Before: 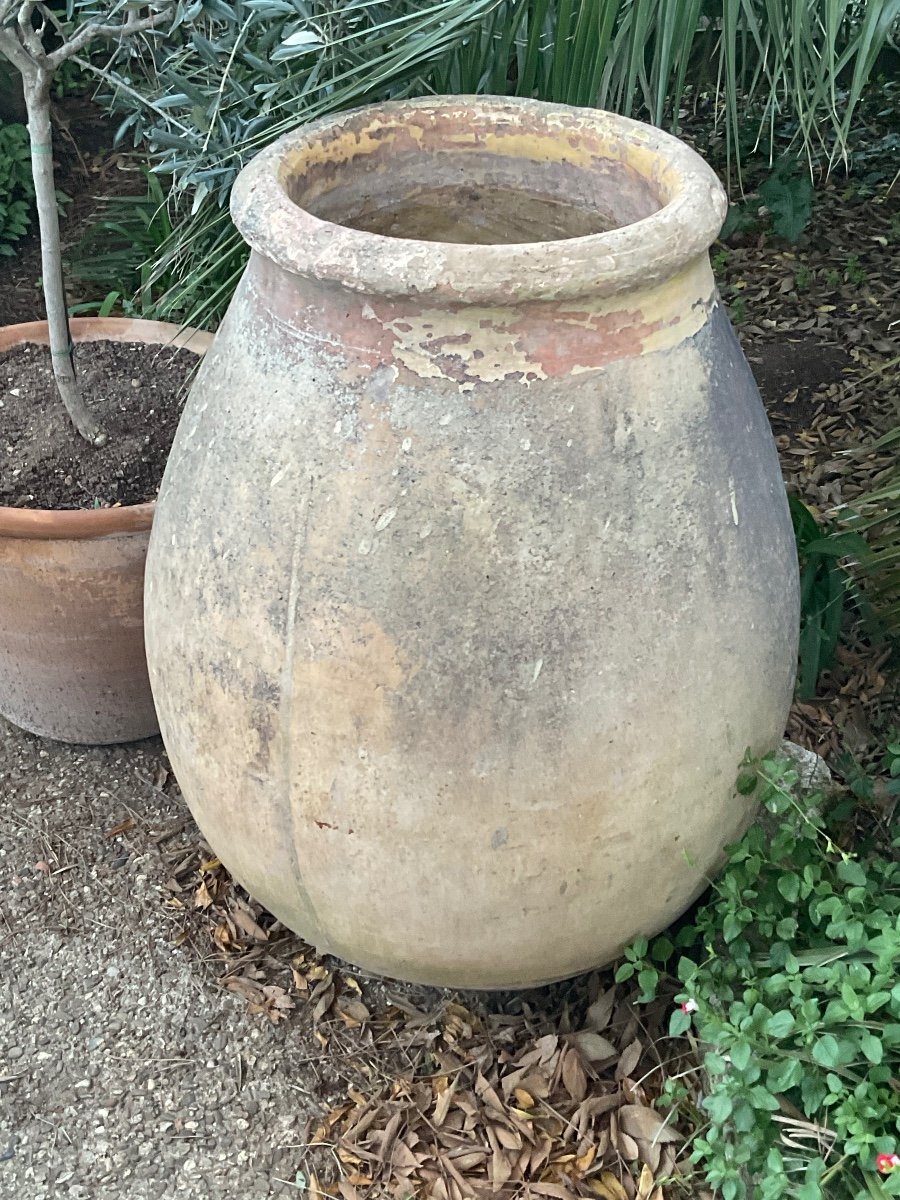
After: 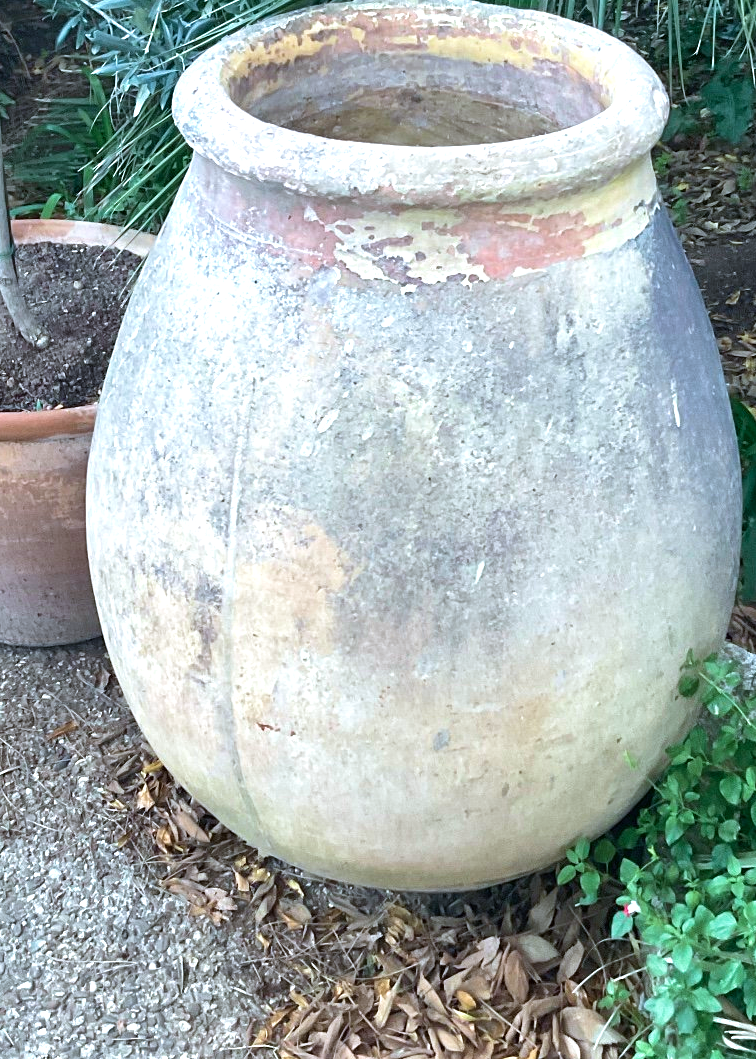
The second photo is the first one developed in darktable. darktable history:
color calibration: x 0.37, y 0.382, temperature 4313.32 K
crop: left 6.446%, top 8.188%, right 9.538%, bottom 3.548%
velvia: on, module defaults
exposure: exposure 0.556 EV, compensate highlight preservation false
base curve: curves: ch0 [(0, 0) (0.472, 0.455) (1, 1)], preserve colors none
color balance rgb: global vibrance 1%, saturation formula JzAzBz (2021)
